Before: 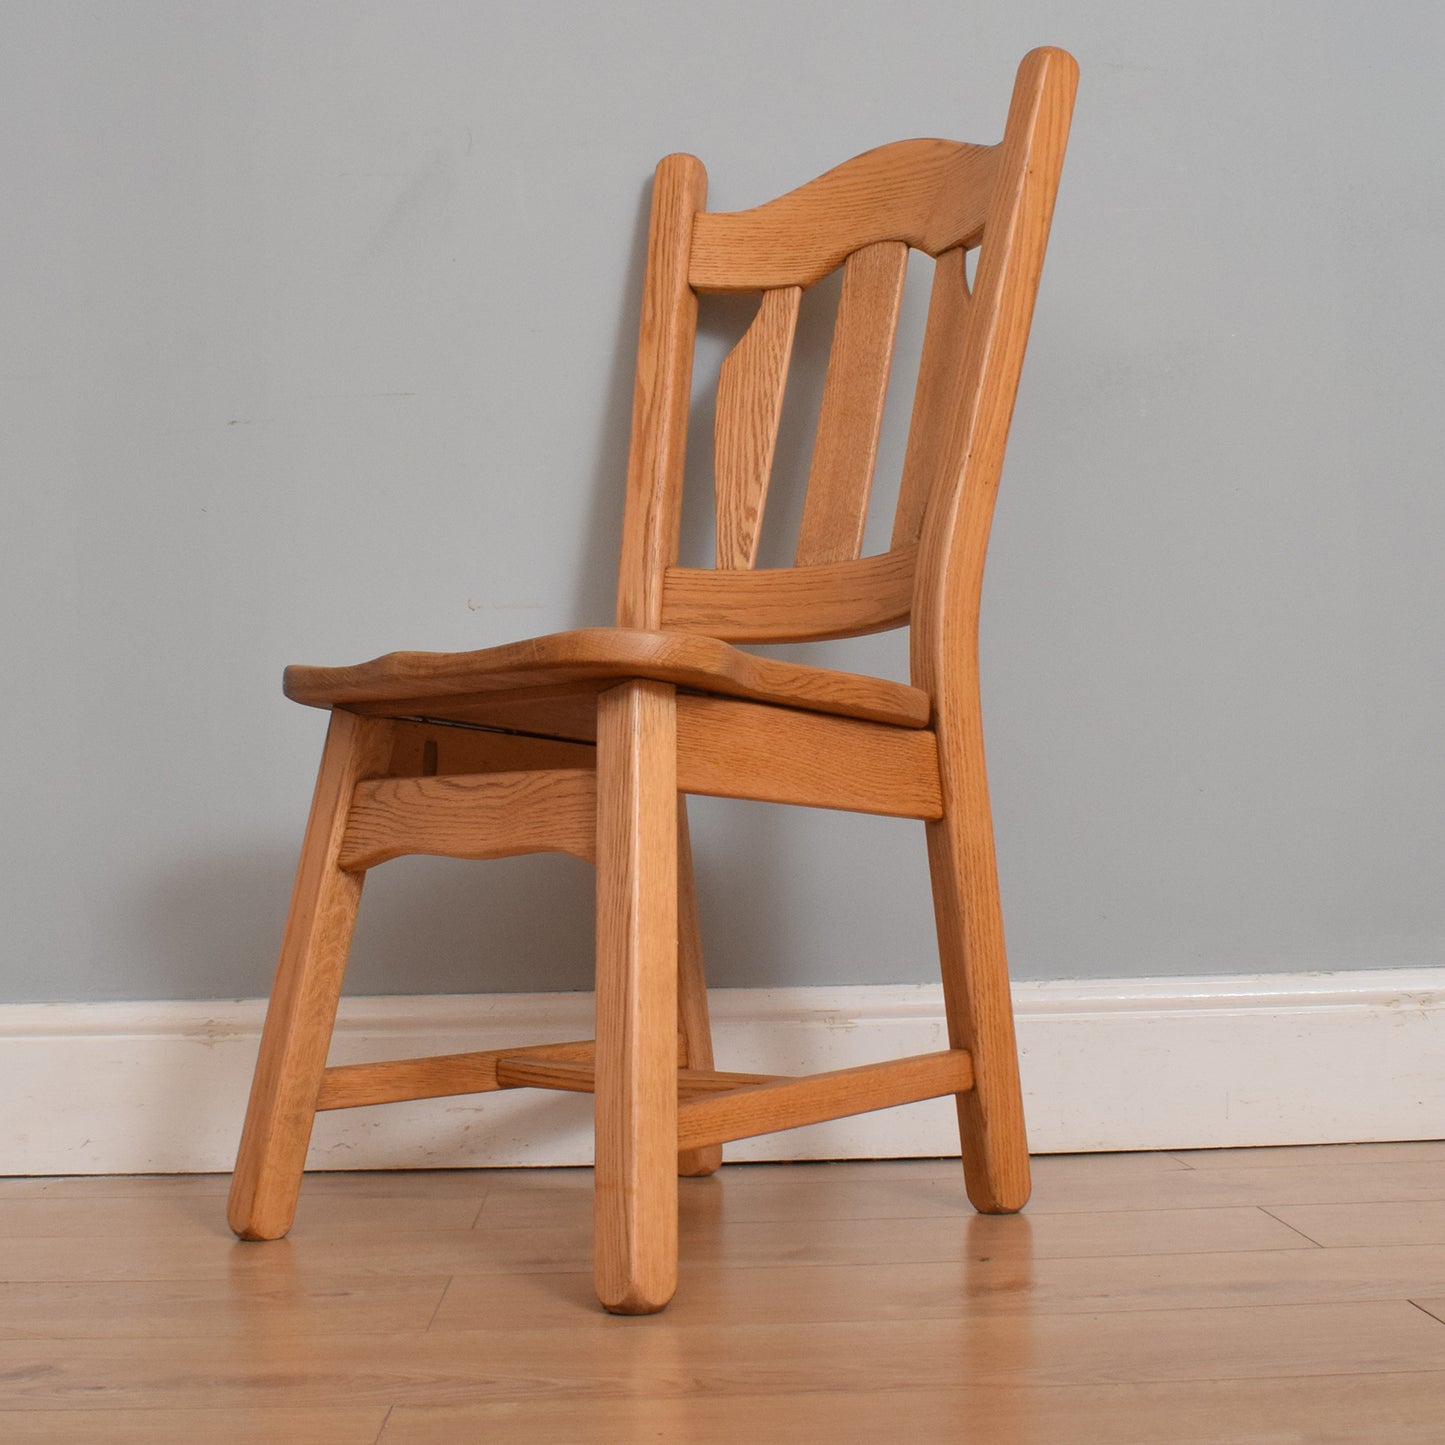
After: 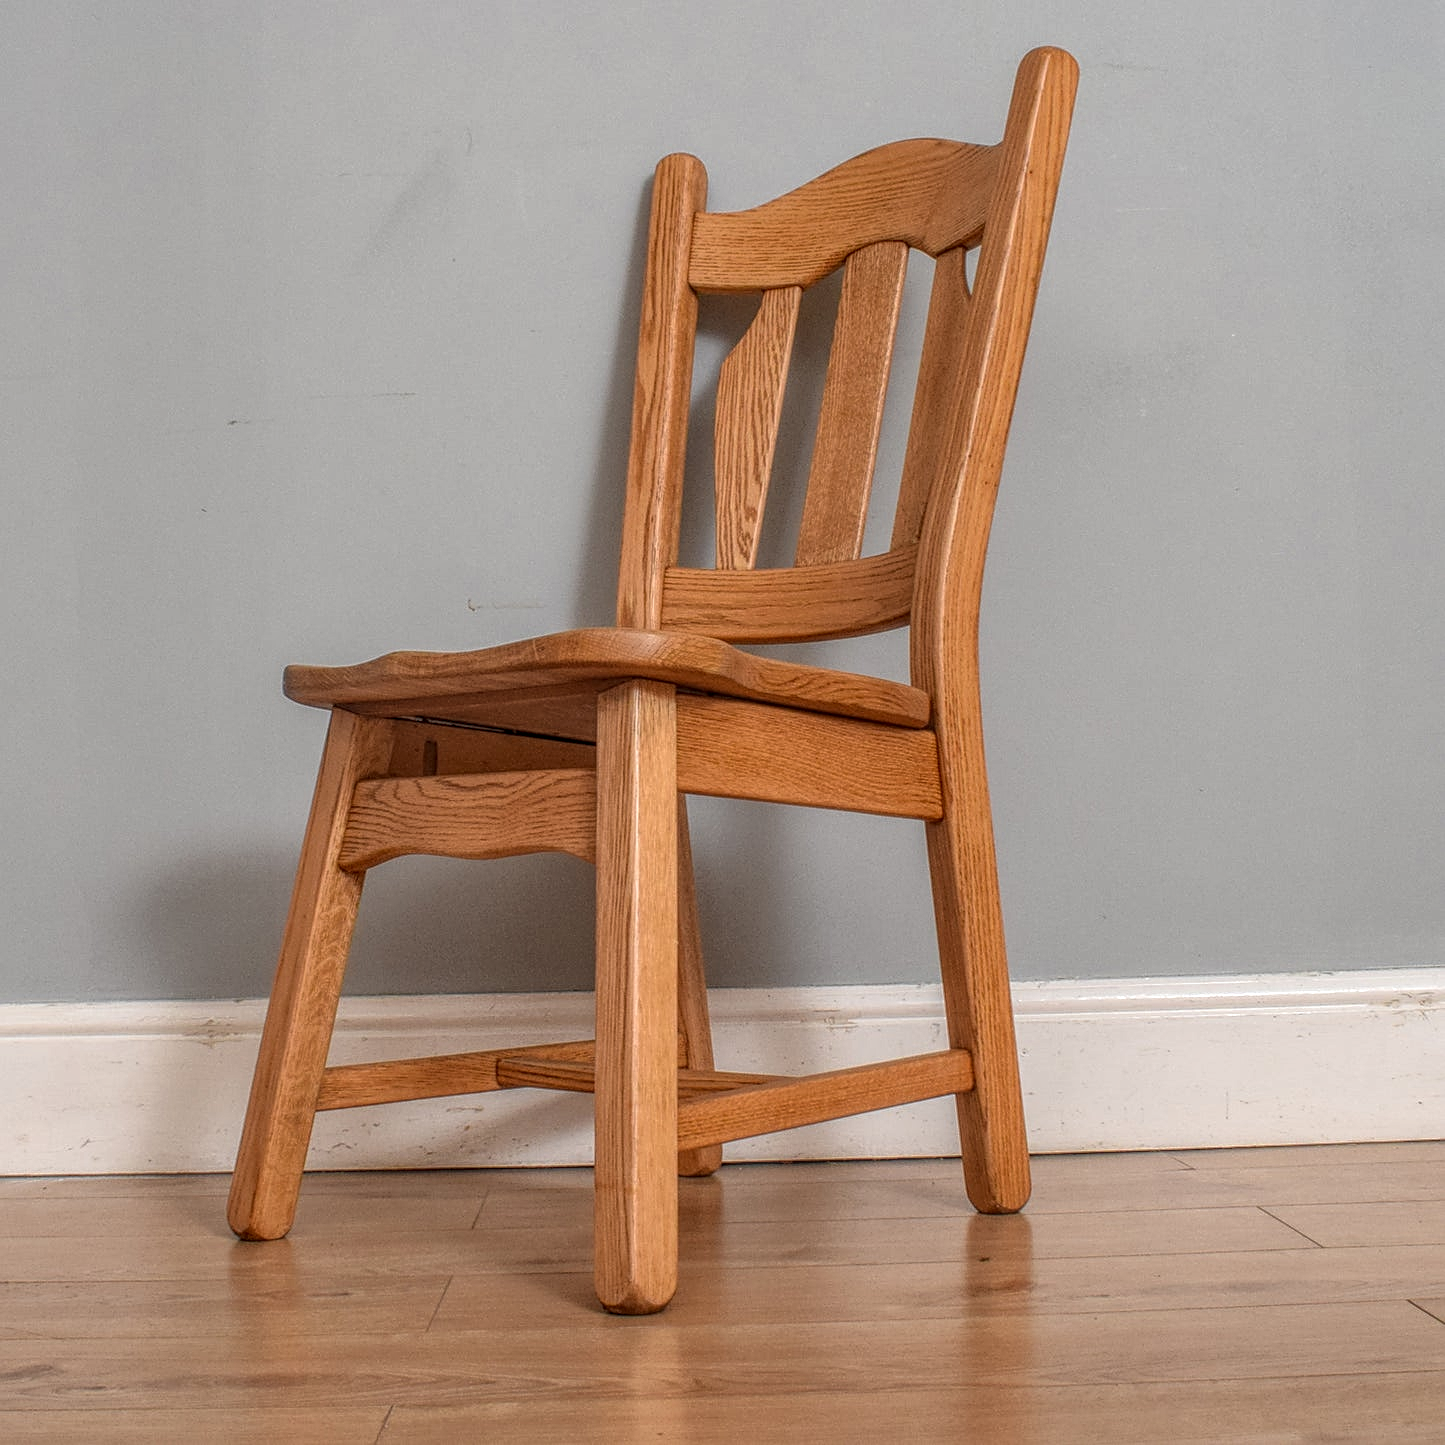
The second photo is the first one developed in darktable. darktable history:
tone equalizer: -7 EV 0.107 EV
local contrast: highlights 4%, shadows 0%, detail 199%, midtone range 0.246
sharpen: on, module defaults
